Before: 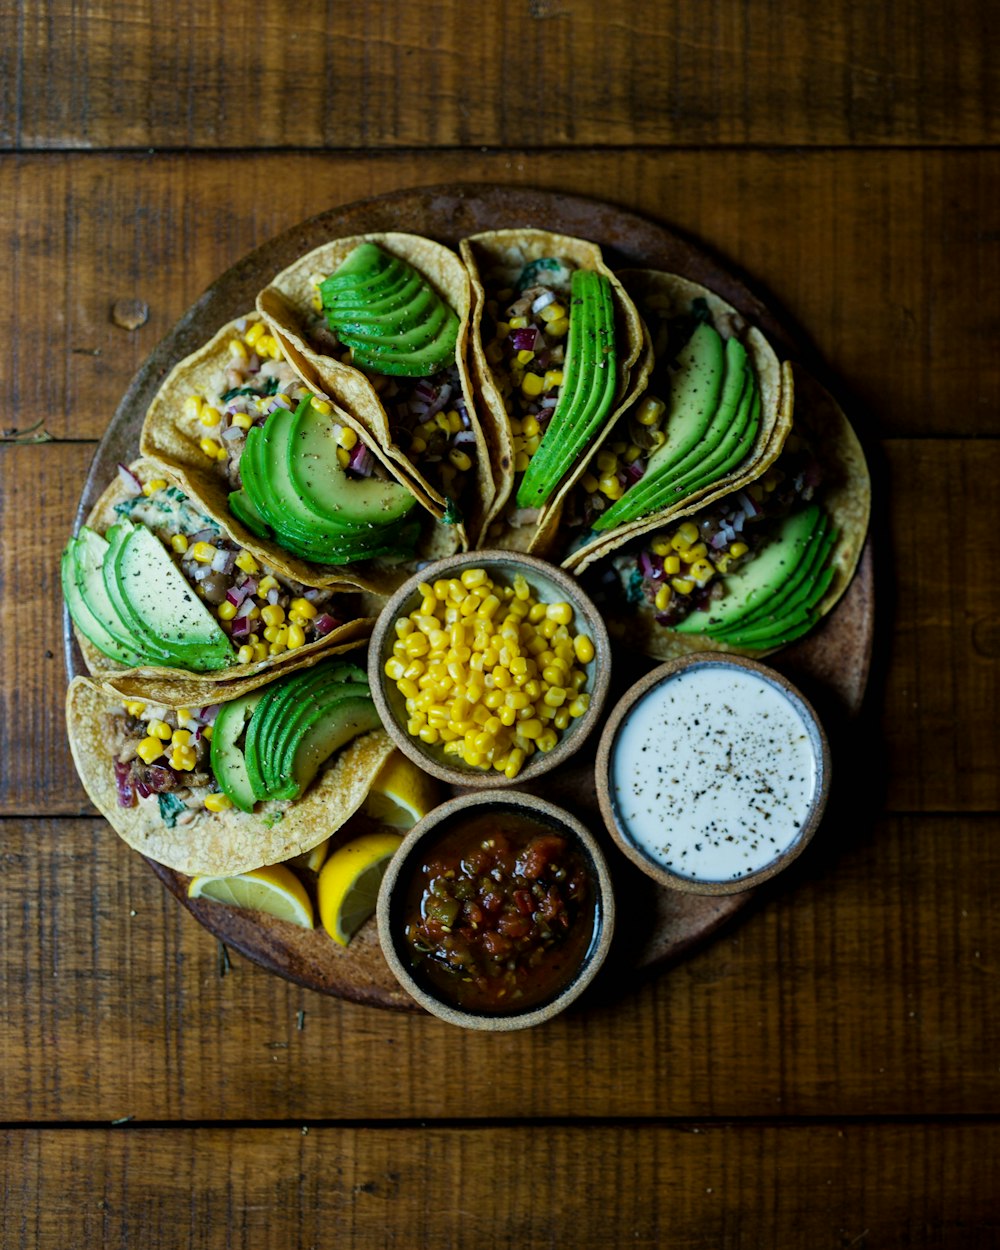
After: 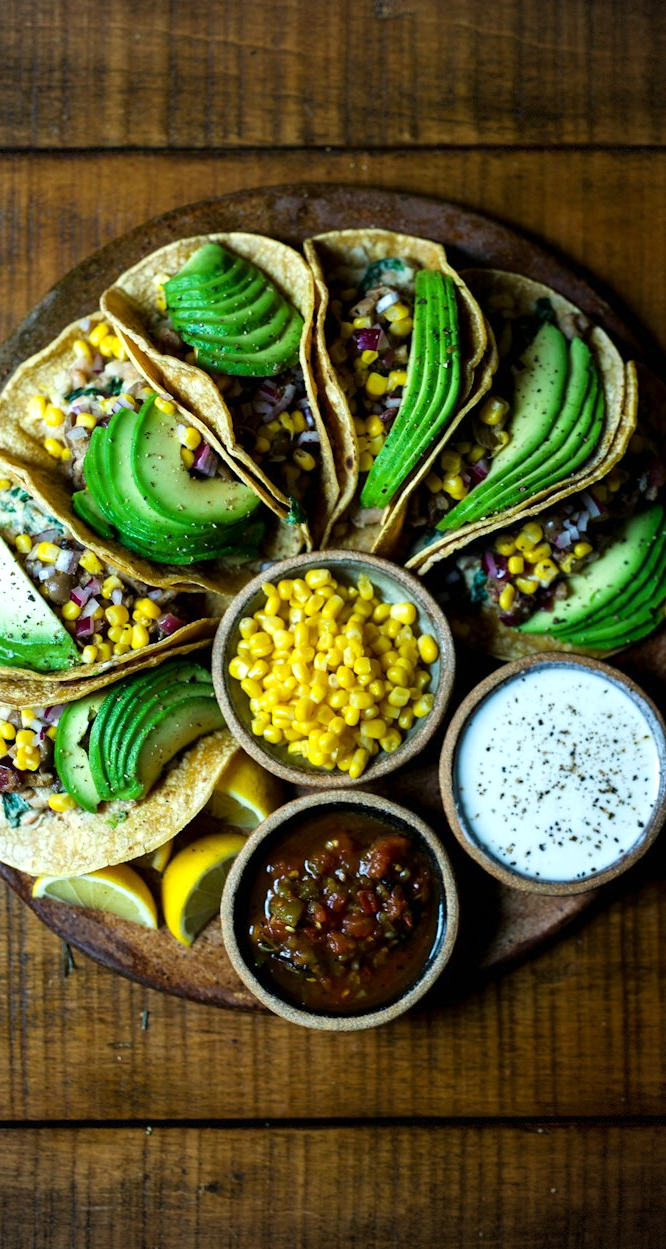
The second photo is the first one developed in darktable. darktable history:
exposure: exposure 0.563 EV, compensate highlight preservation false
vignetting: dithering 8-bit output
crop and rotate: left 15.616%, right 17.691%
